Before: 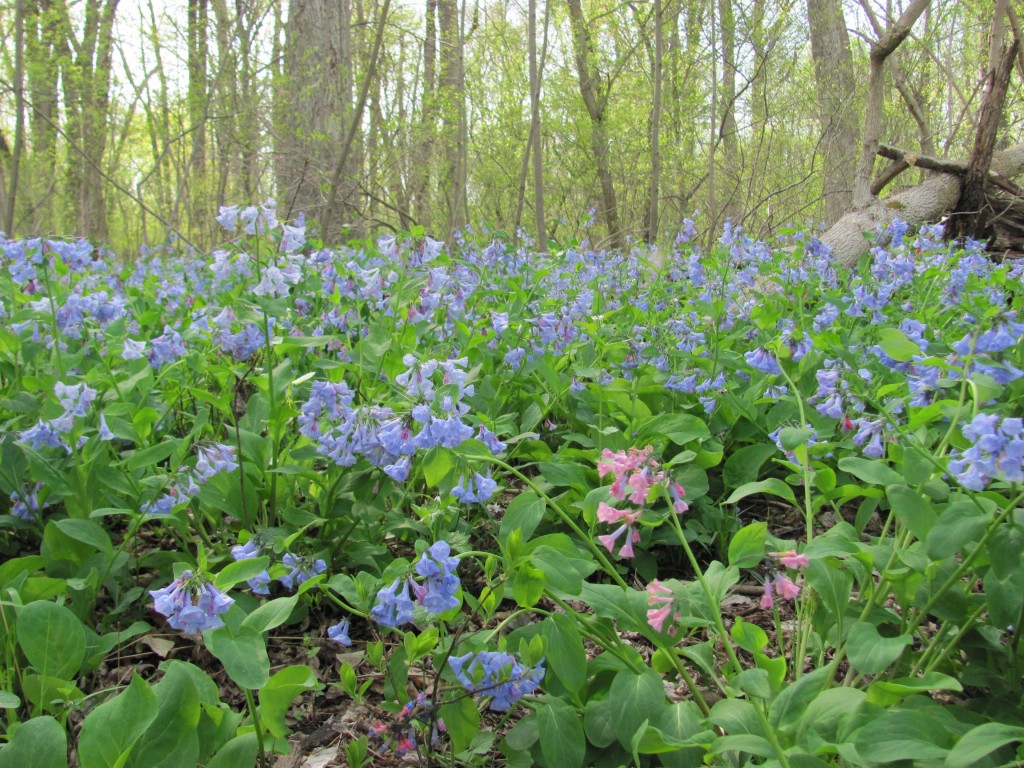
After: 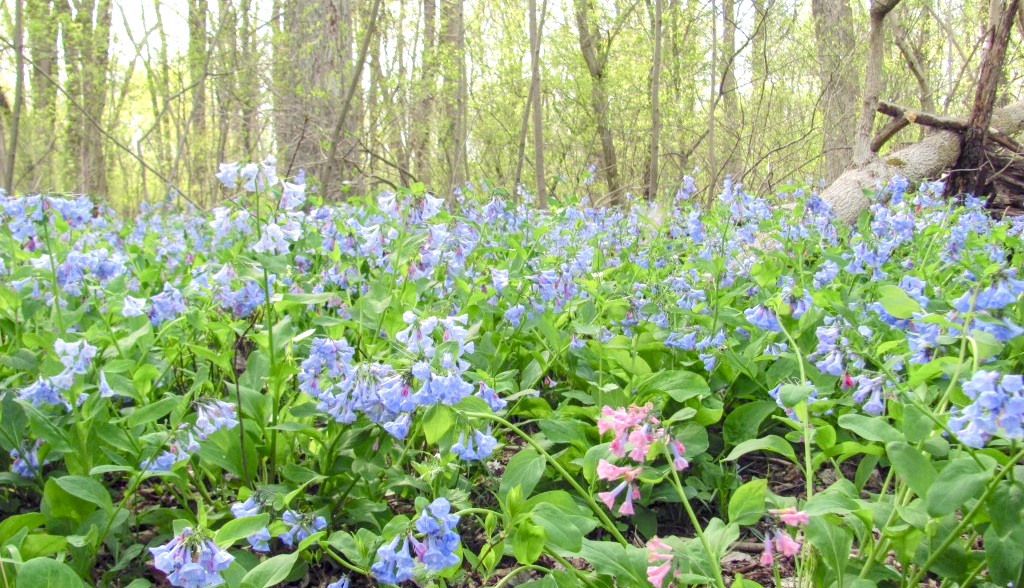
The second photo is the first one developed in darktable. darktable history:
exposure: exposure 0.601 EV, compensate exposure bias true, compensate highlight preservation false
local contrast: detail 130%
crop: top 5.641%, bottom 17.757%
contrast brightness saturation: contrast 0.075
color balance rgb: shadows lift › luminance -21.559%, shadows lift › chroma 8.968%, shadows lift › hue 282.49°, highlights gain › chroma 0.285%, highlights gain › hue 331.45°, global offset › hue 171.11°, linear chroma grading › global chroma 5.169%, perceptual saturation grading › global saturation -0.029%, perceptual saturation grading › highlights -24.767%, perceptual saturation grading › shadows 29.818%, hue shift -2.07°, perceptual brilliance grading › global brilliance 10.2%, contrast -21.477%
